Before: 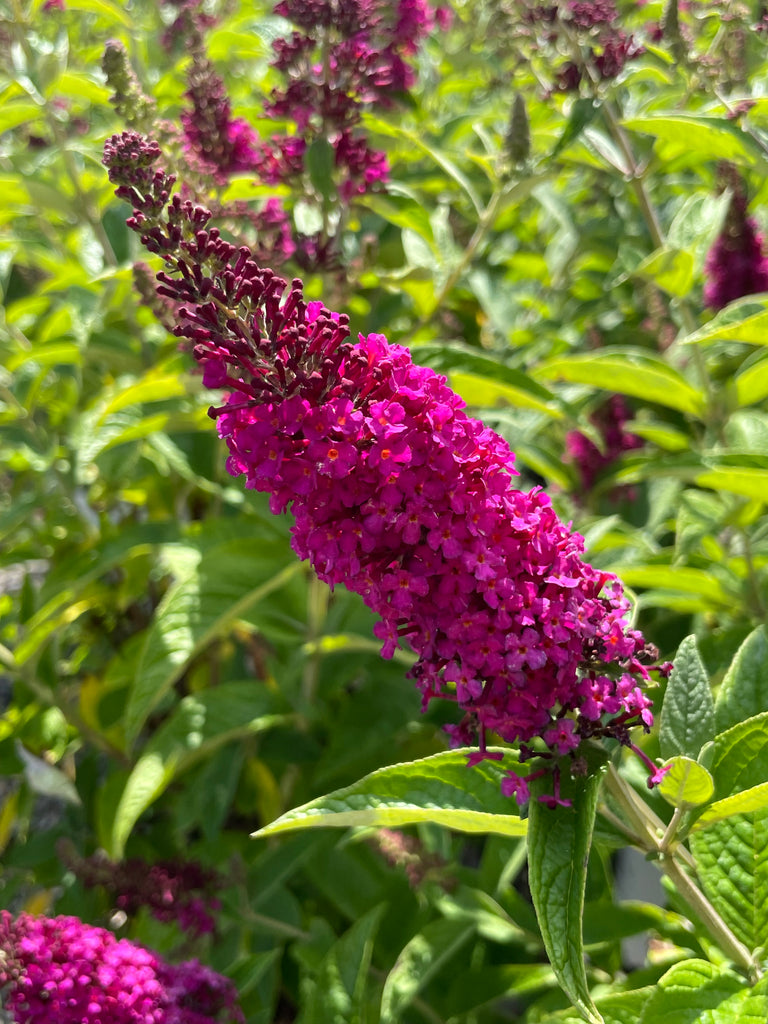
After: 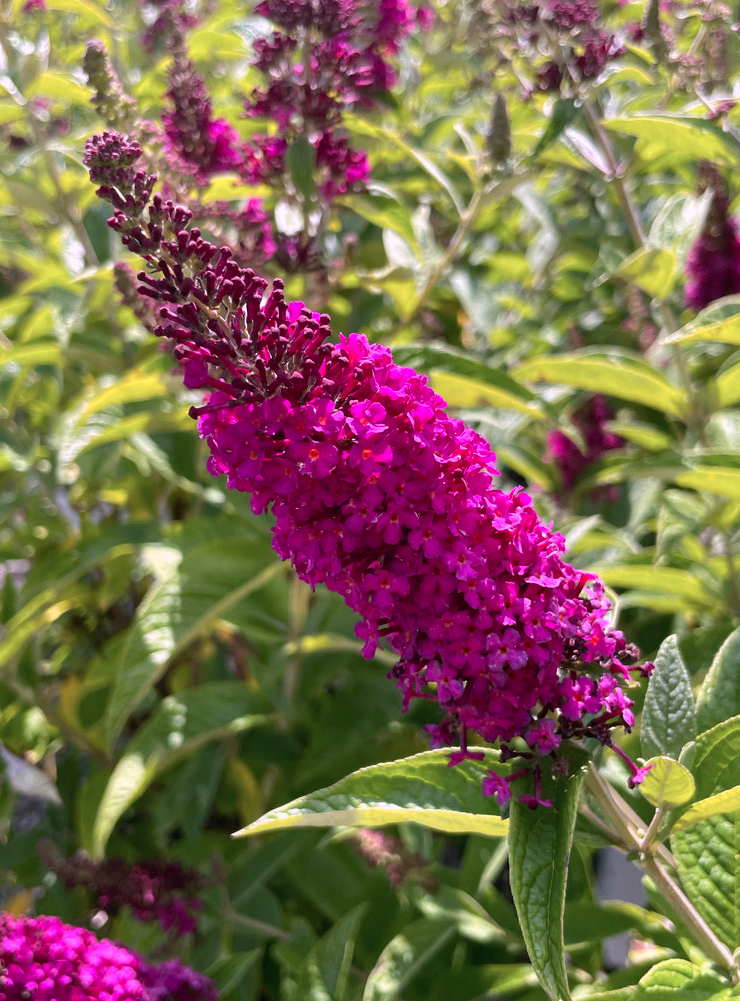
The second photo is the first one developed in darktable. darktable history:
crop and rotate: left 2.536%, right 1.107%, bottom 2.246%
color correction: highlights a* 15.46, highlights b* -20.56
